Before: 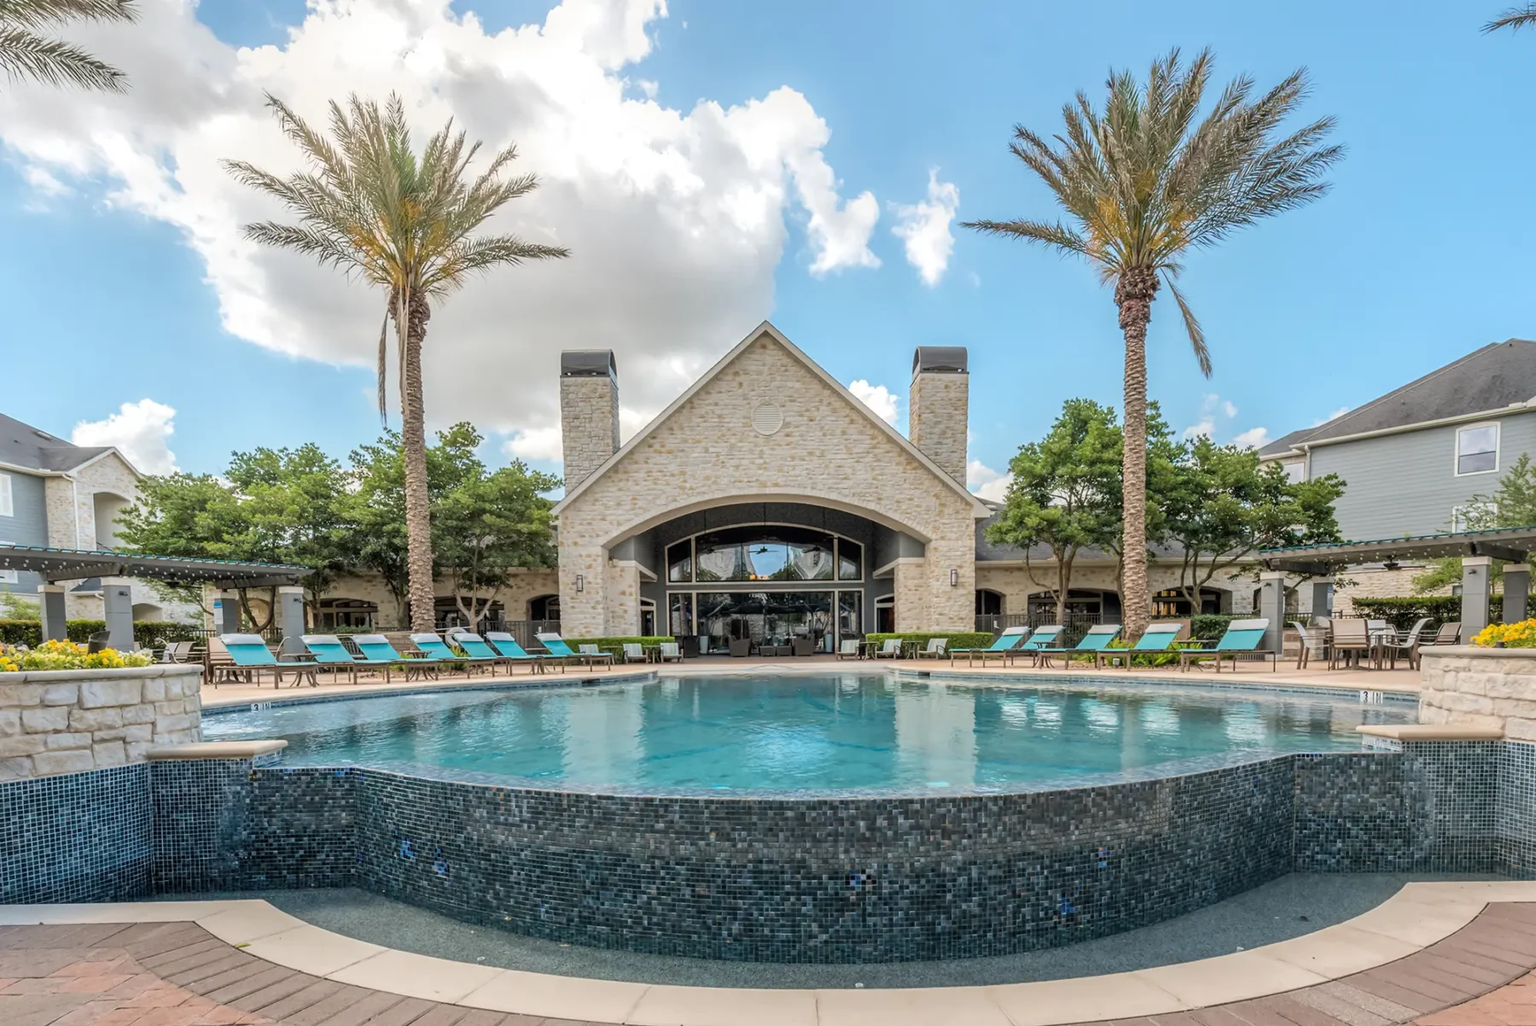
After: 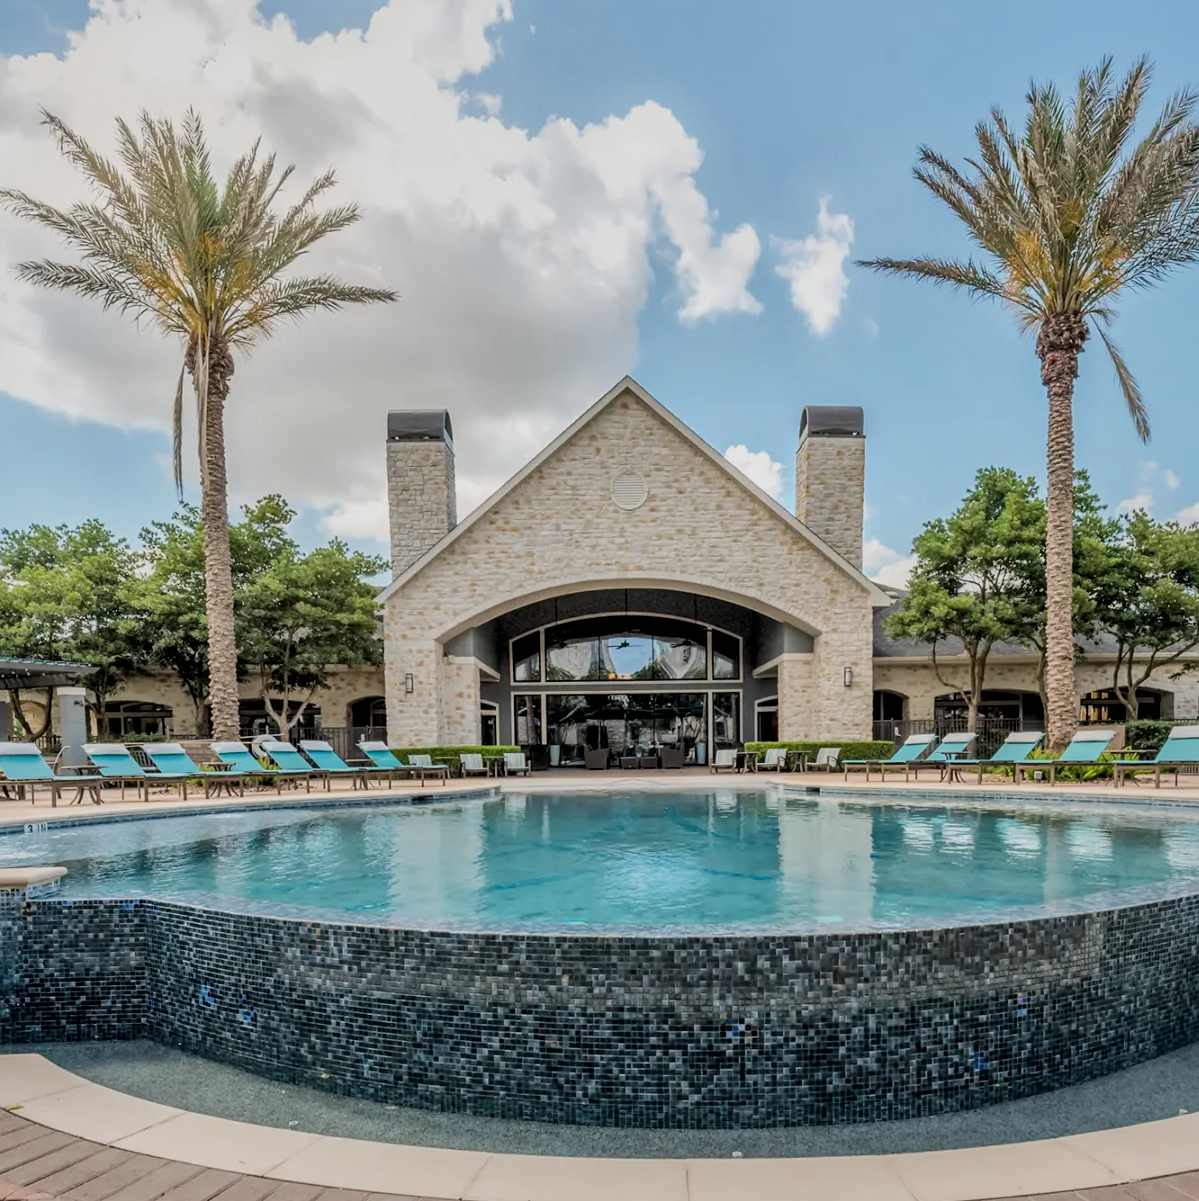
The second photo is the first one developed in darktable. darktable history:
local contrast: mode bilateral grid, contrast 20, coarseness 50, detail 148%, midtone range 0.2
crop and rotate: left 15.055%, right 18.278%
filmic rgb: black relative exposure -7.65 EV, white relative exposure 4.56 EV, hardness 3.61
rgb levels: preserve colors max RGB
